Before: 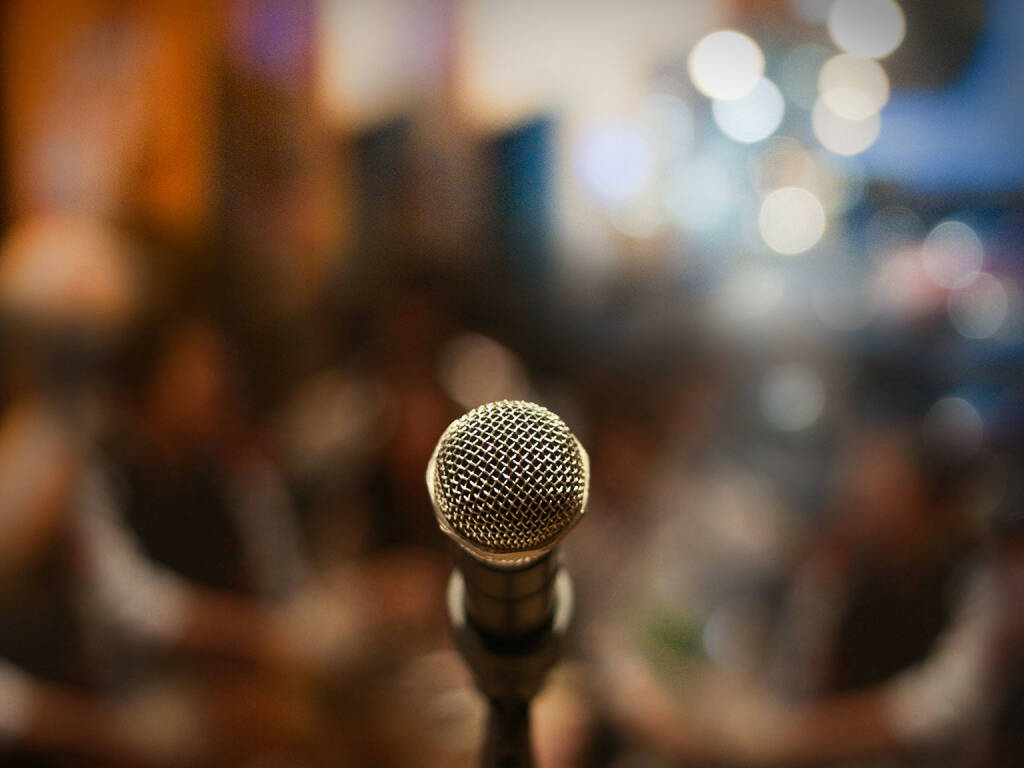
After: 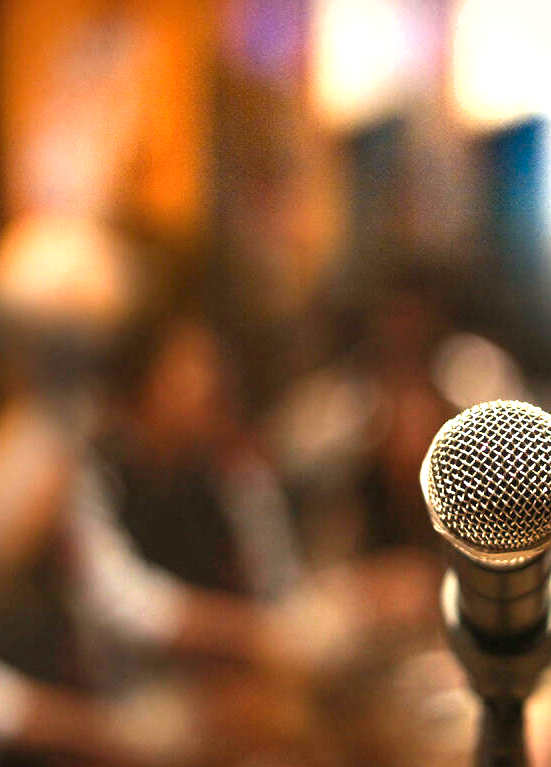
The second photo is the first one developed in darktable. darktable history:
crop: left 0.636%, right 45.484%, bottom 0.083%
exposure: black level correction 0, exposure 1 EV, compensate highlight preservation false
tone equalizer: -8 EV -0.443 EV, -7 EV -0.355 EV, -6 EV -0.363 EV, -5 EV -0.245 EV, -3 EV 0.231 EV, -2 EV 0.334 EV, -1 EV 0.404 EV, +0 EV 0.44 EV, smoothing diameter 24.94%, edges refinement/feathering 12.4, preserve details guided filter
shadows and highlights: low approximation 0.01, soften with gaussian
